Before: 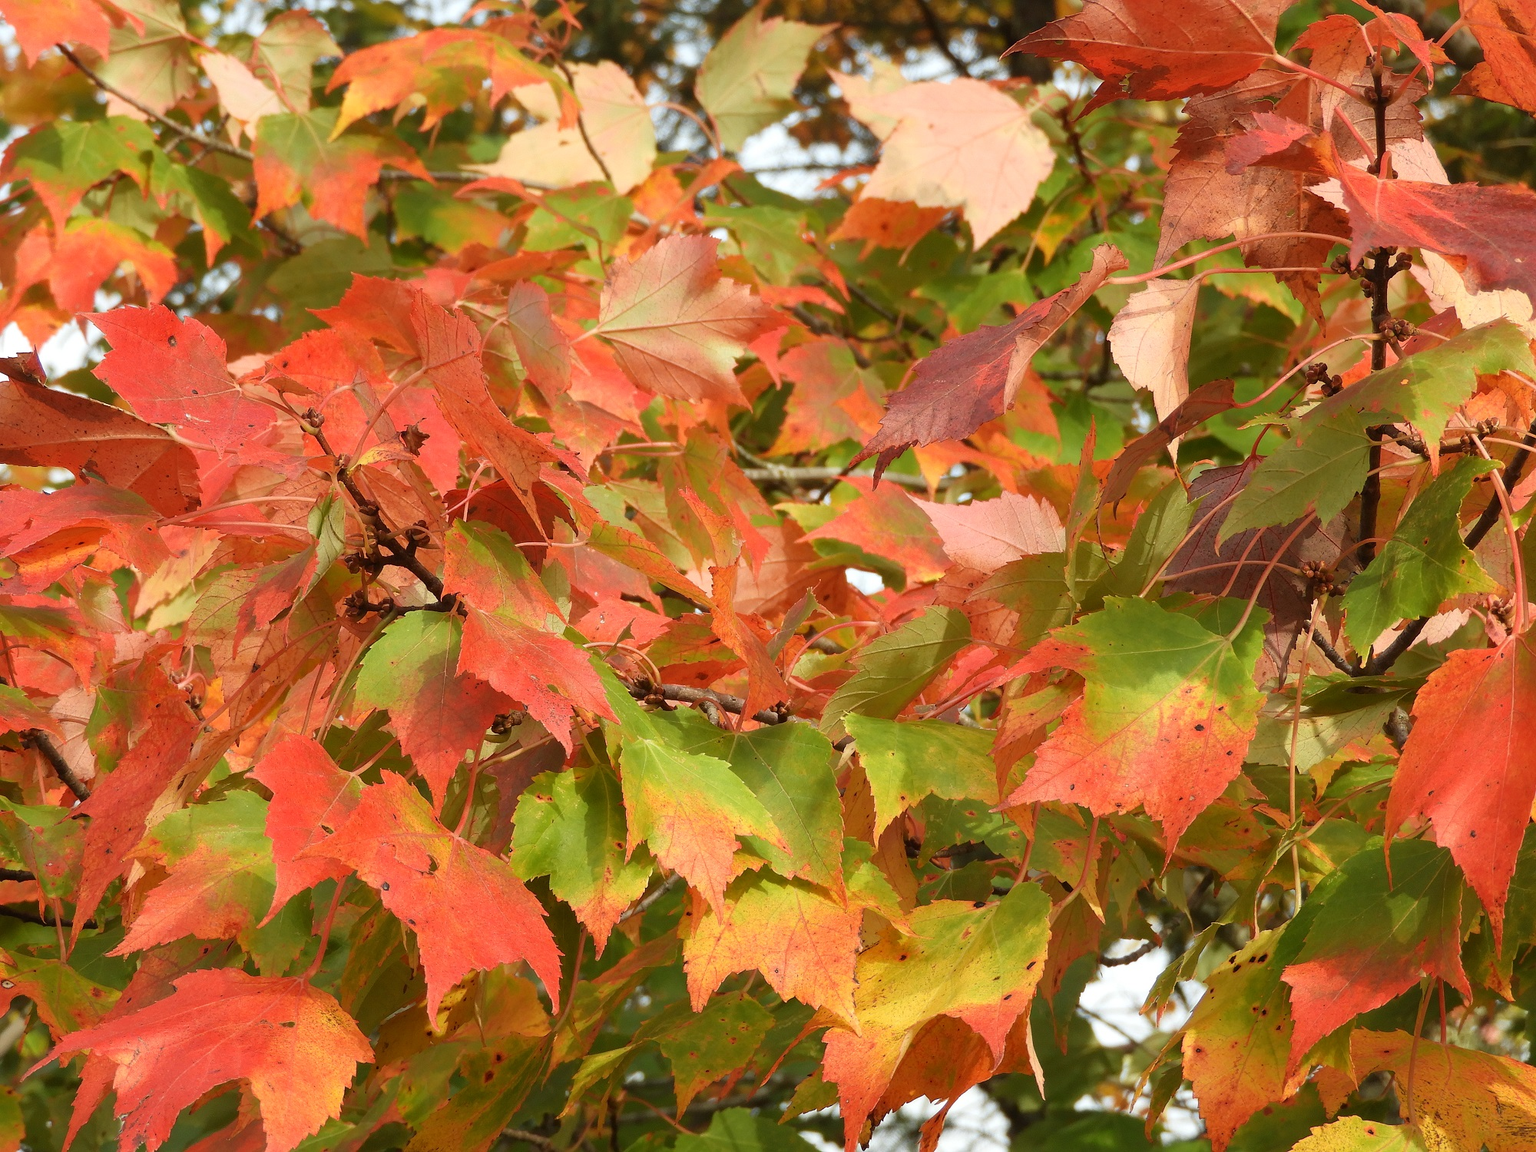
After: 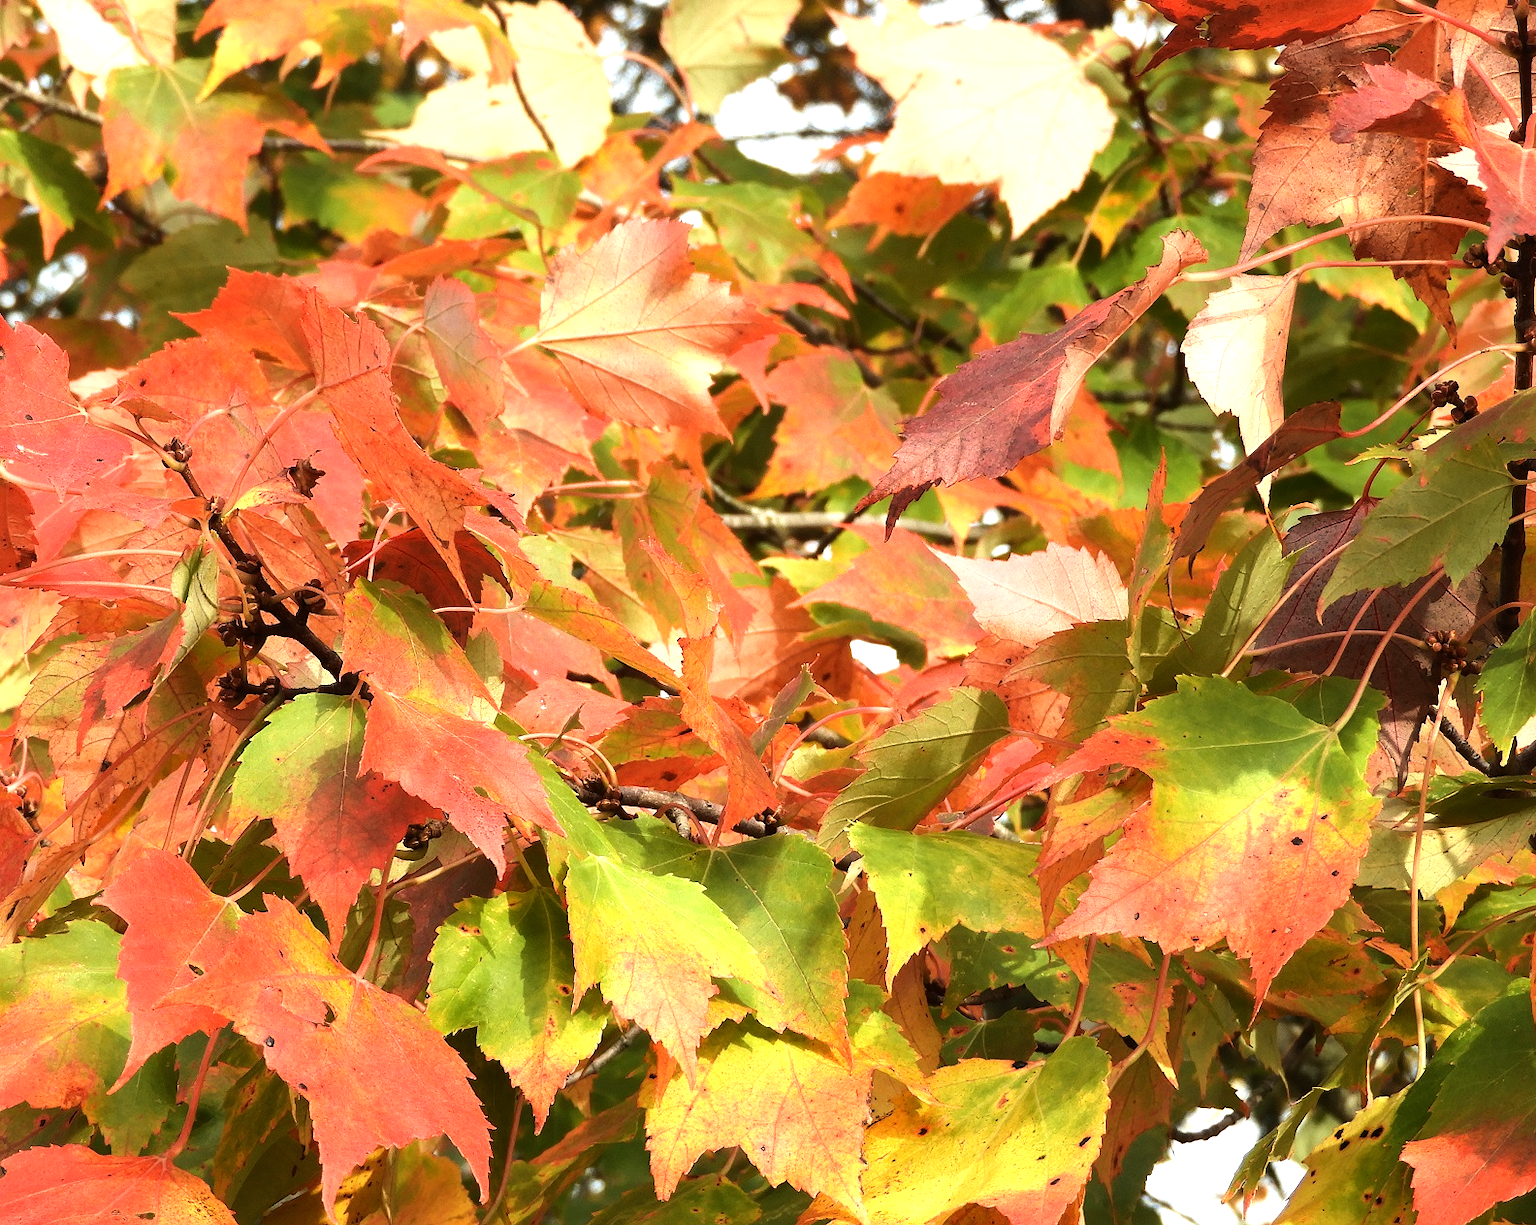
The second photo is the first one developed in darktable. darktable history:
crop: left 11.225%, top 5.381%, right 9.565%, bottom 10.314%
tone equalizer: -8 EV -1.08 EV, -7 EV -1.01 EV, -6 EV -0.867 EV, -5 EV -0.578 EV, -3 EV 0.578 EV, -2 EV 0.867 EV, -1 EV 1.01 EV, +0 EV 1.08 EV, edges refinement/feathering 500, mask exposure compensation -1.57 EV, preserve details no
